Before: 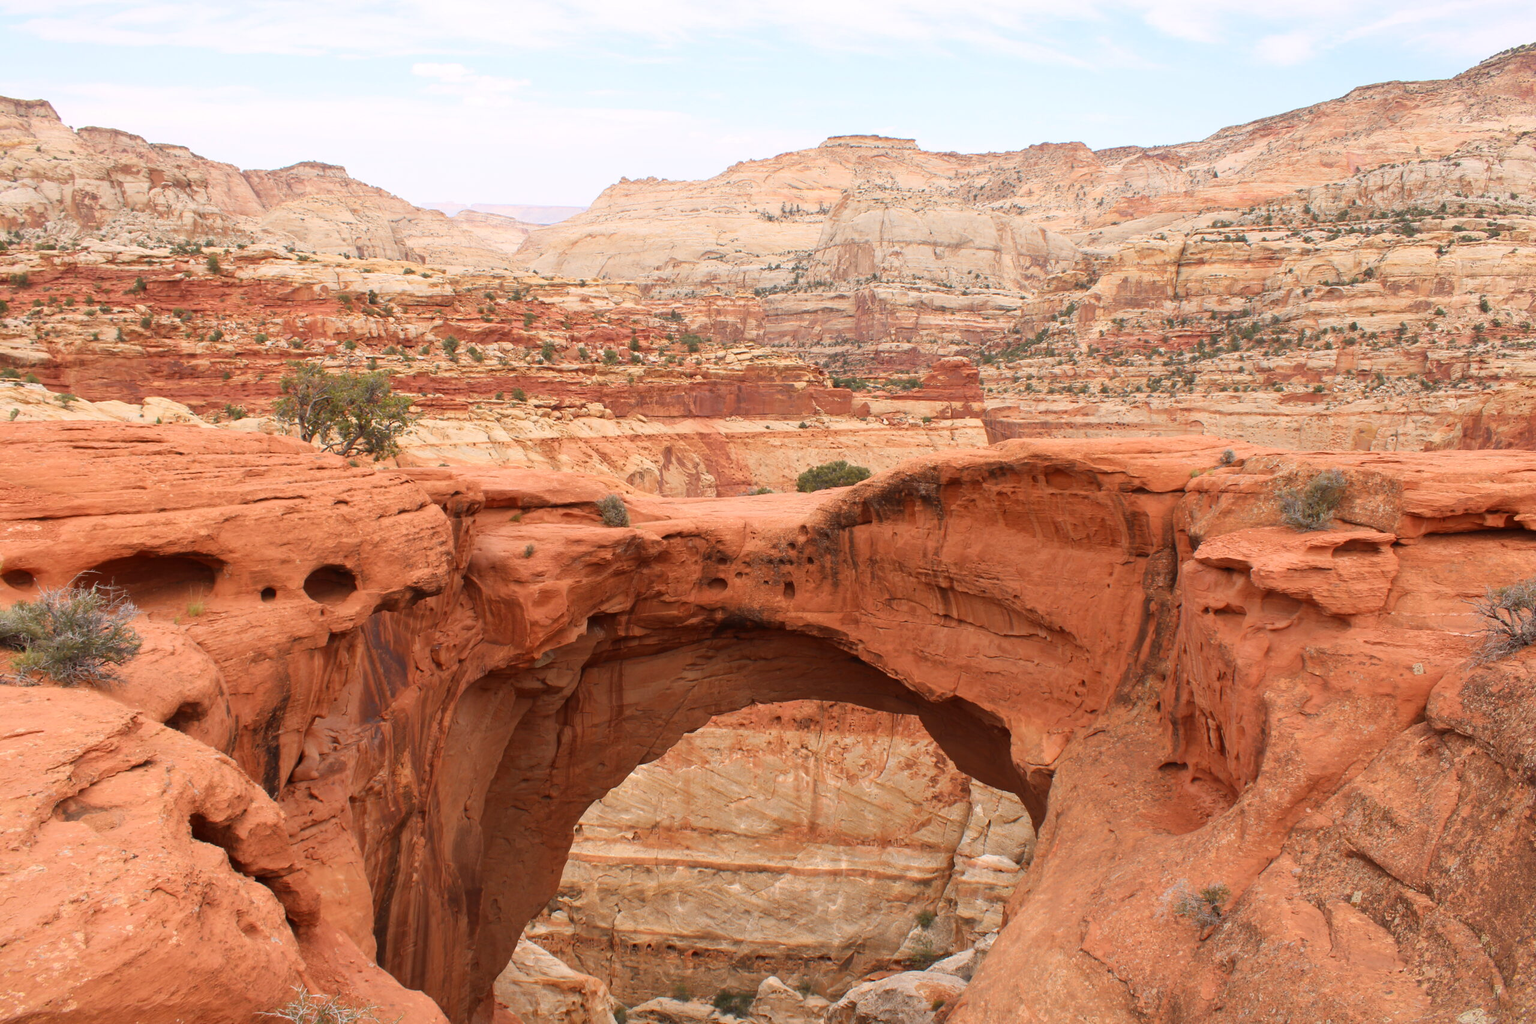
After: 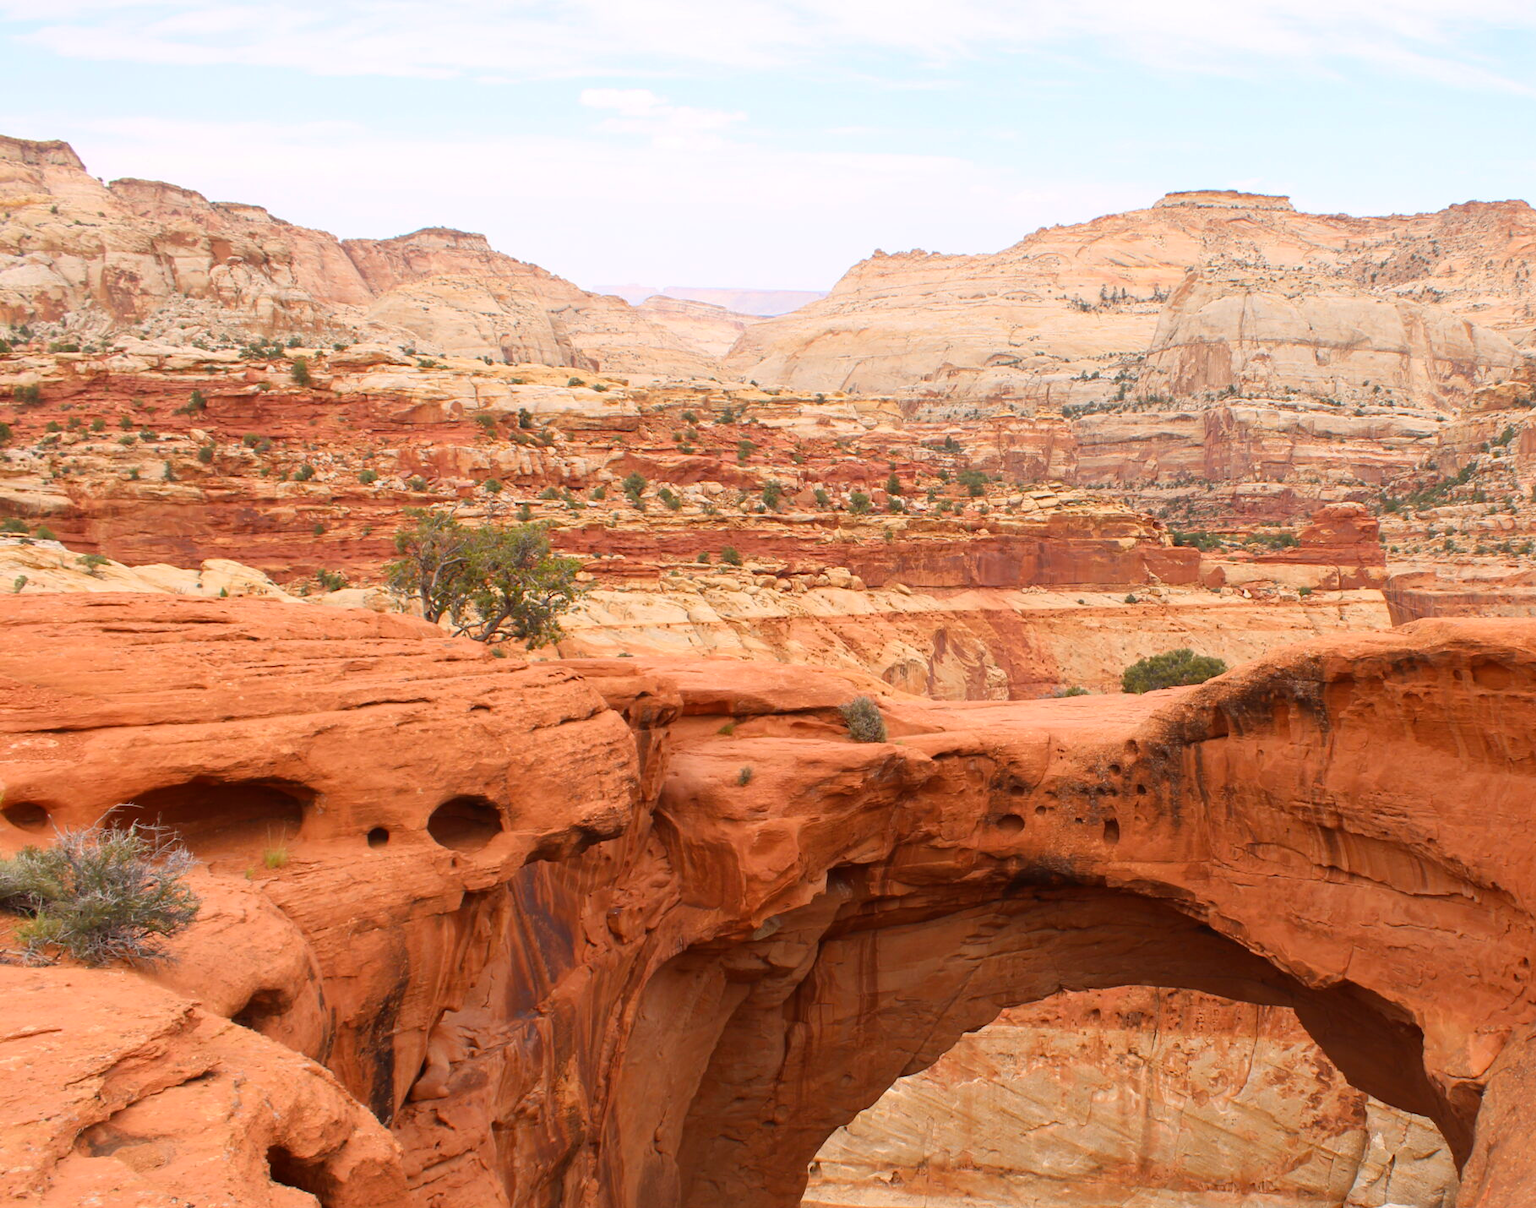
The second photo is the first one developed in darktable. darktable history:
crop: right 28.964%, bottom 16.217%
color balance rgb: linear chroma grading › global chroma 9.806%, perceptual saturation grading › global saturation 0.671%, global vibrance 14.397%
